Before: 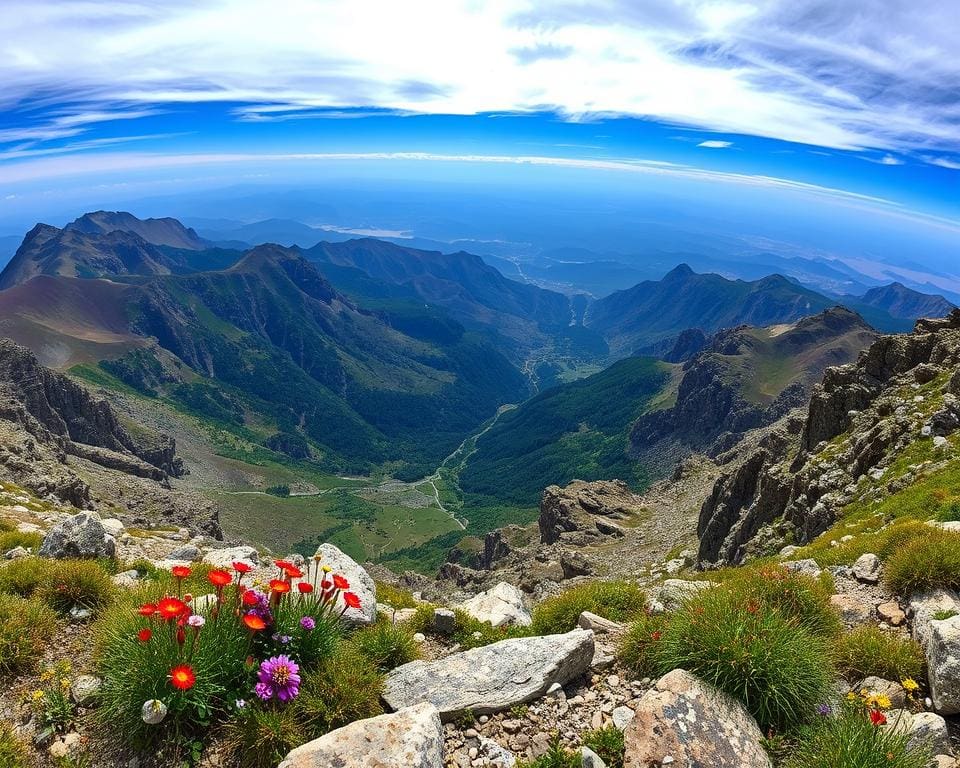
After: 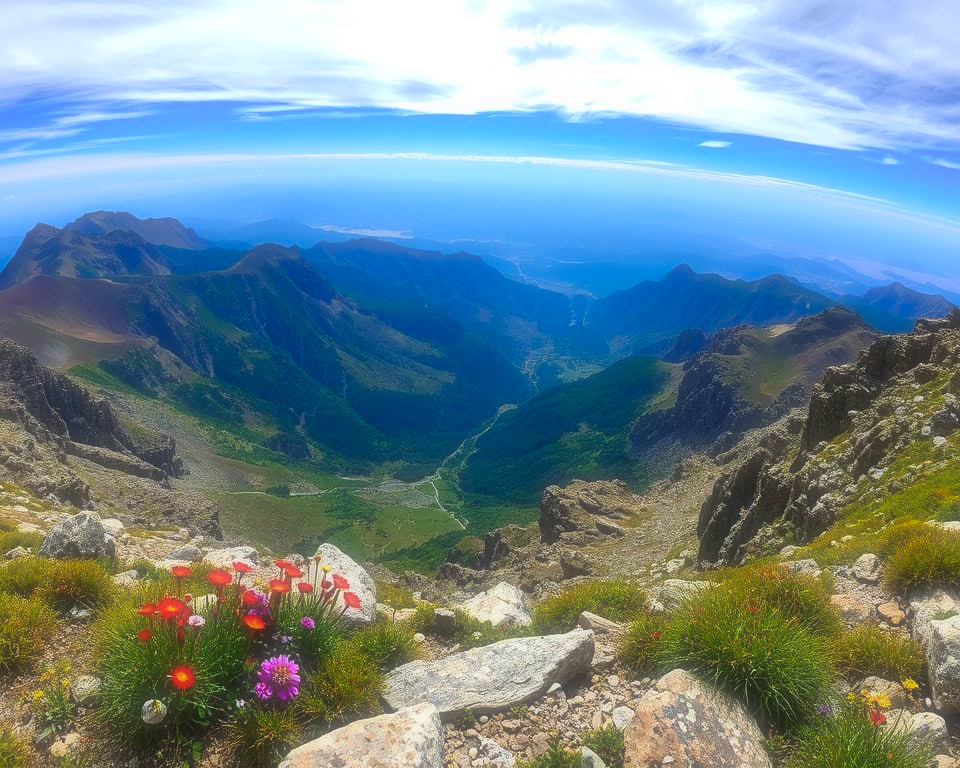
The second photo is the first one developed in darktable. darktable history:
color balance rgb: linear chroma grading › global chroma 33.4%
soften: size 60.24%, saturation 65.46%, brightness 0.506 EV, mix 25.7%
